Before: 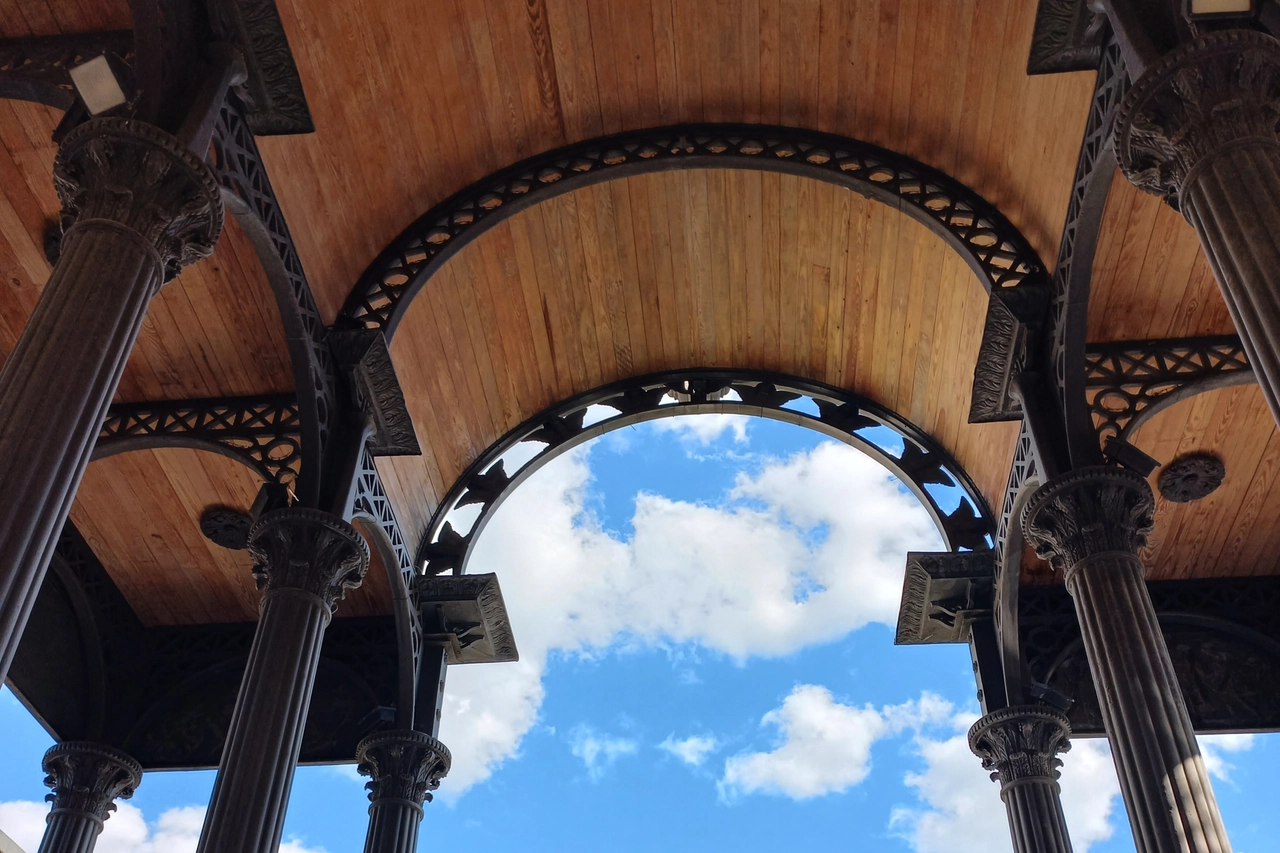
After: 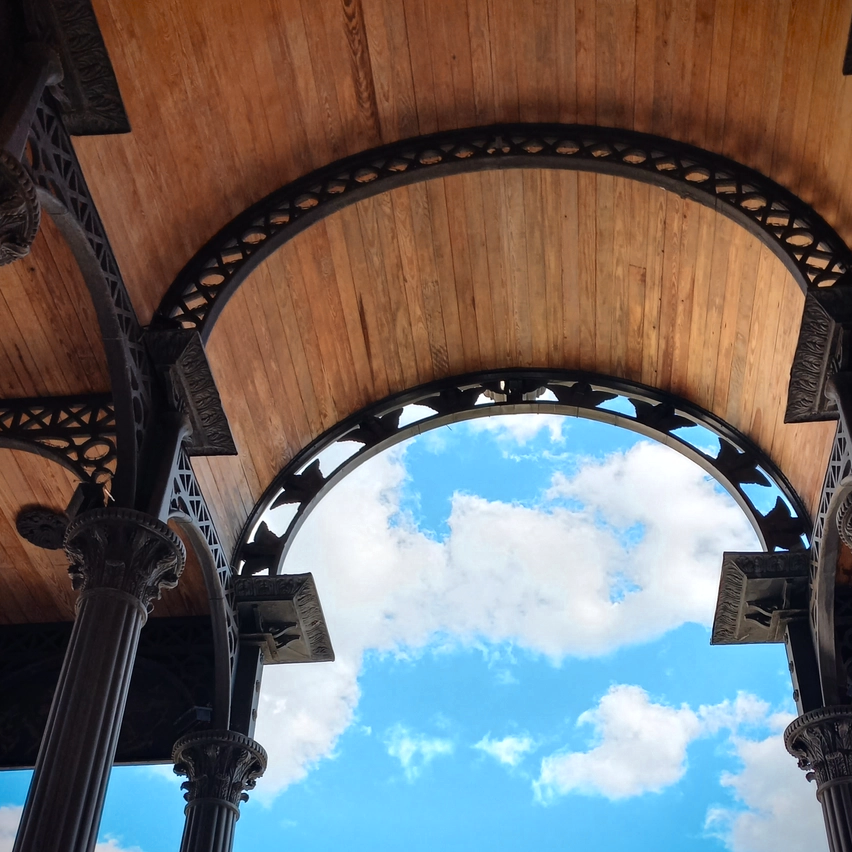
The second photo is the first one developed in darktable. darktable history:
color zones: curves: ch0 [(0.018, 0.548) (0.197, 0.654) (0.425, 0.447) (0.605, 0.658) (0.732, 0.579)]; ch1 [(0.105, 0.531) (0.224, 0.531) (0.386, 0.39) (0.618, 0.456) (0.732, 0.456) (0.956, 0.421)]; ch2 [(0.039, 0.583) (0.215, 0.465) (0.399, 0.544) (0.465, 0.548) (0.614, 0.447) (0.724, 0.43) (0.882, 0.623) (0.956, 0.632)]
crop and rotate: left 14.404%, right 18.98%
vignetting: fall-off start 92.32%, saturation 0.366
